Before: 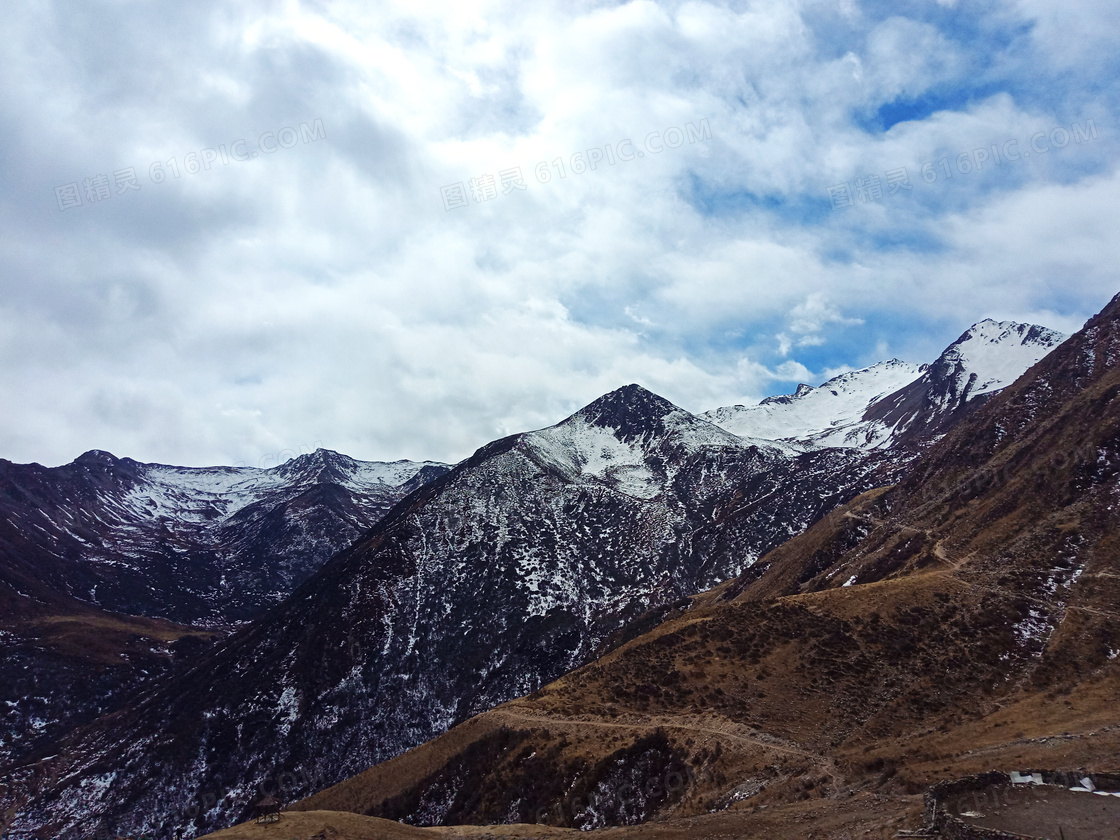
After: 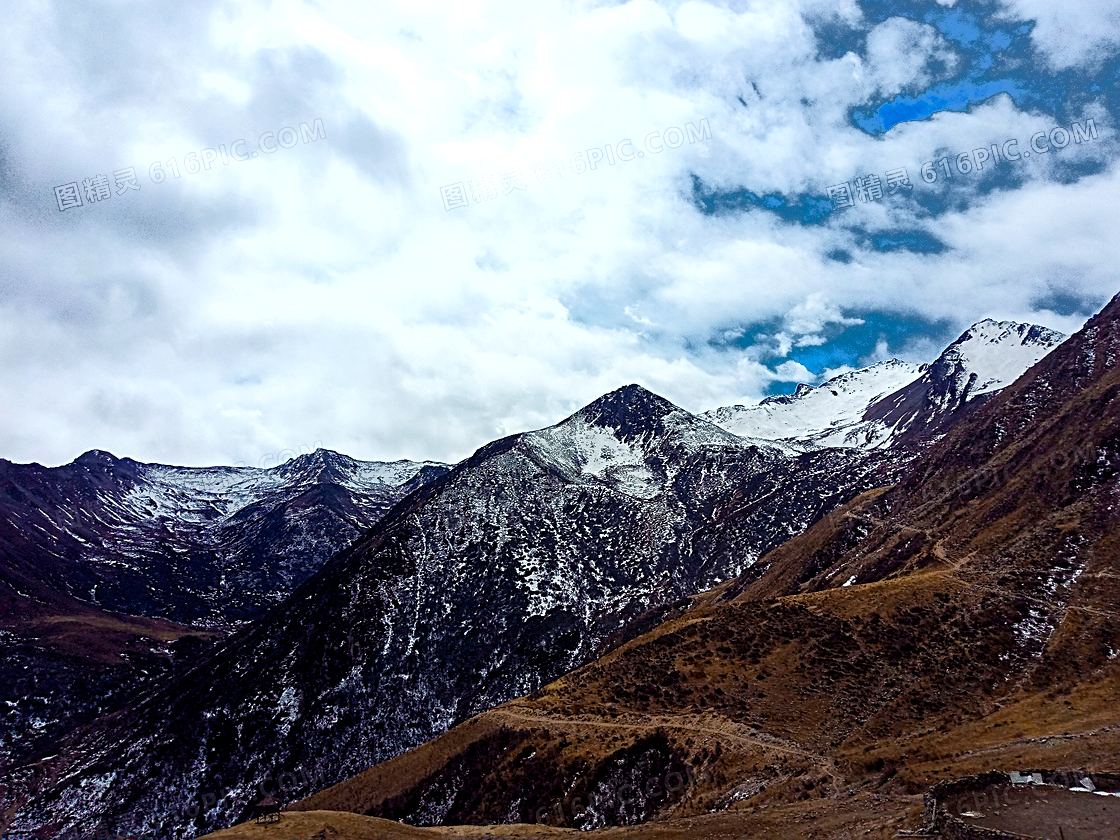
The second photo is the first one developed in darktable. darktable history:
color balance rgb: global offset › luminance -0.51%, perceptual saturation grading › global saturation 27.53%, perceptual saturation grading › highlights -25%, perceptual saturation grading › shadows 25%, perceptual brilliance grading › highlights 6.62%, perceptual brilliance grading › mid-tones 17.07%, perceptual brilliance grading › shadows -5.23%
sharpen: on, module defaults
fill light: exposure -0.73 EV, center 0.69, width 2.2
